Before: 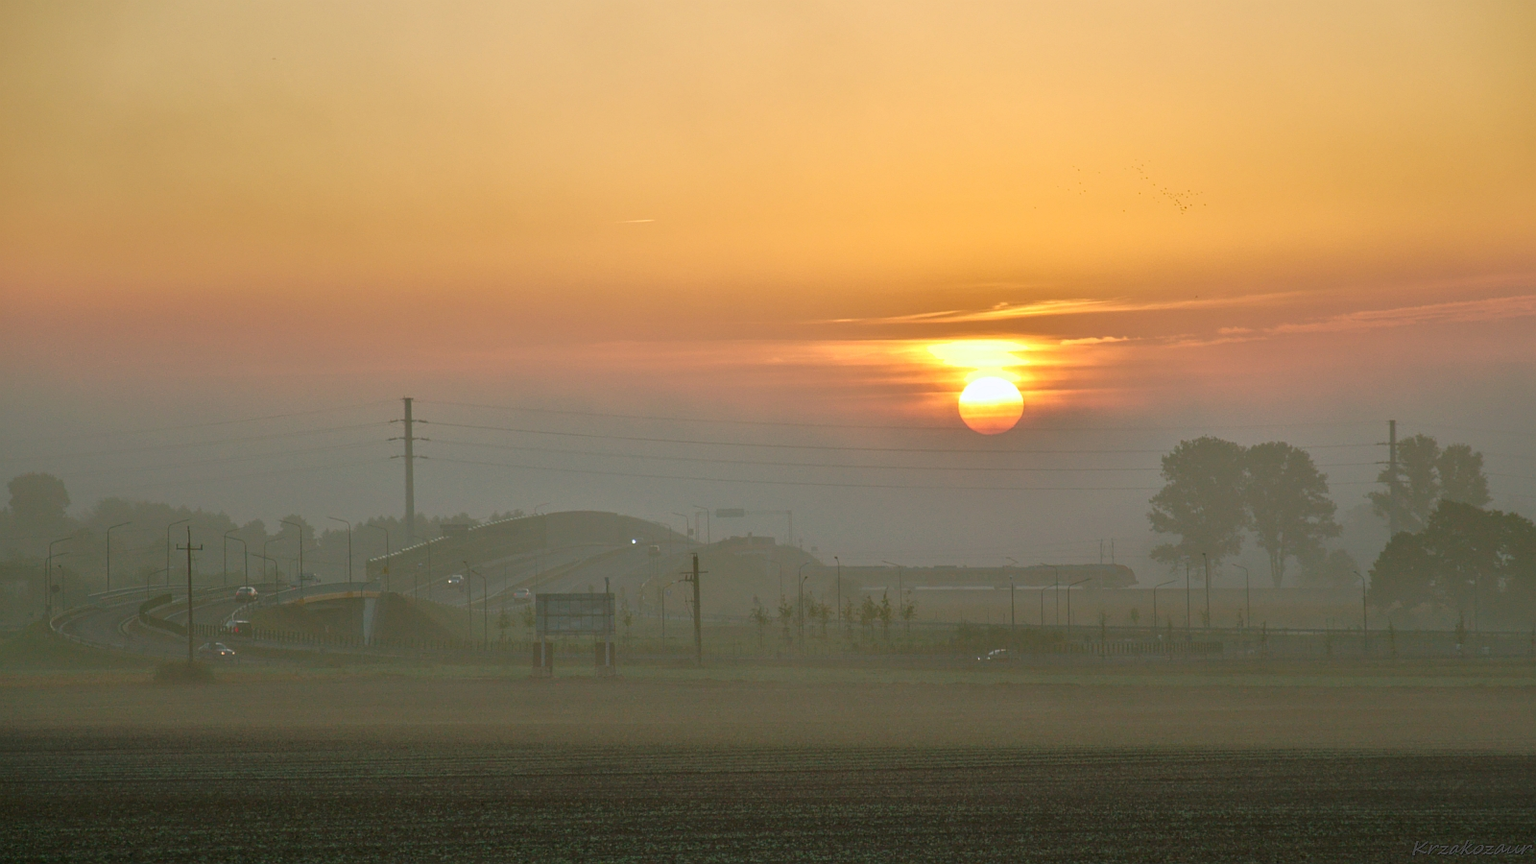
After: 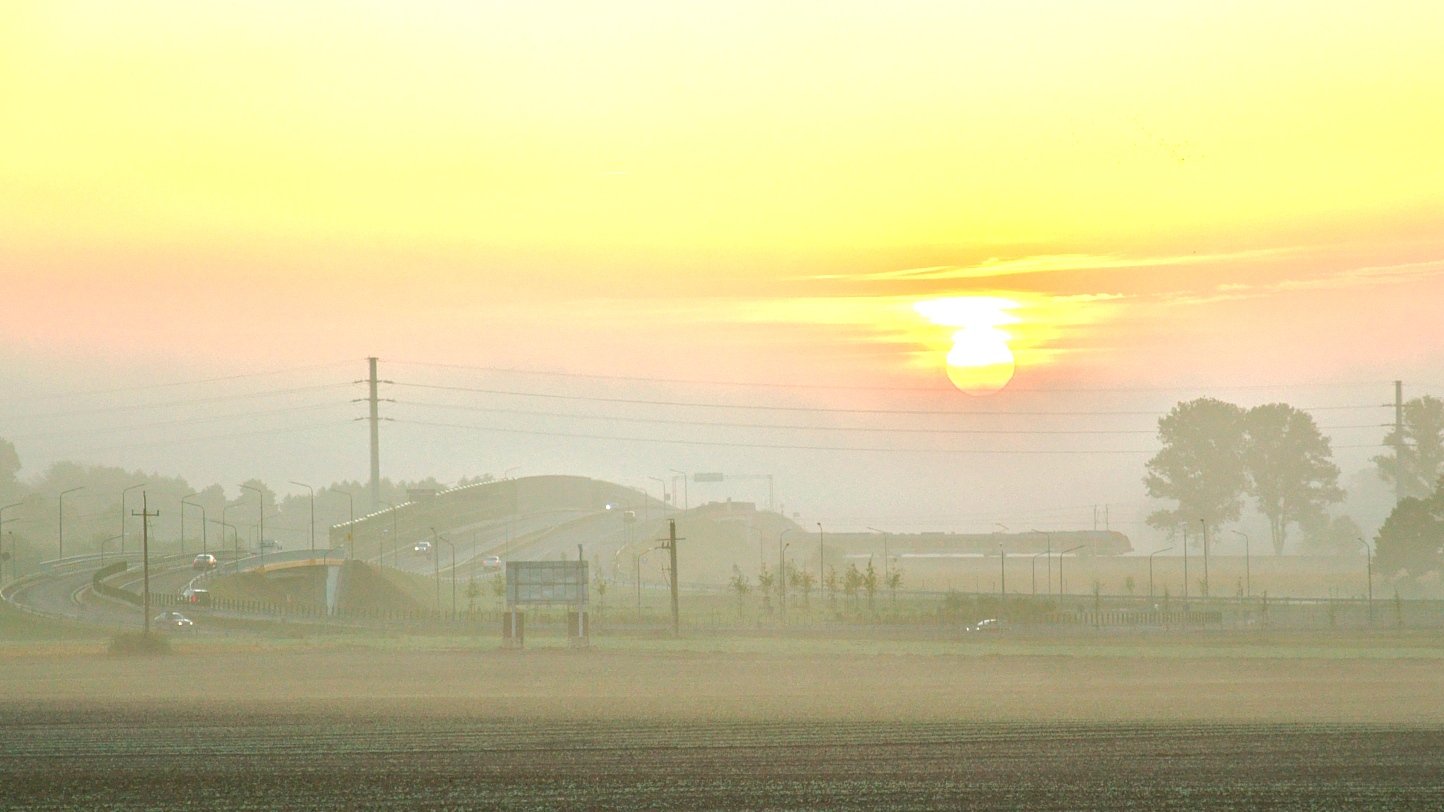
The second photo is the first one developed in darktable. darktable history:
crop: left 3.305%, top 6.436%, right 6.389%, bottom 3.258%
exposure: black level correction 0.001, exposure 1.735 EV, compensate highlight preservation false
